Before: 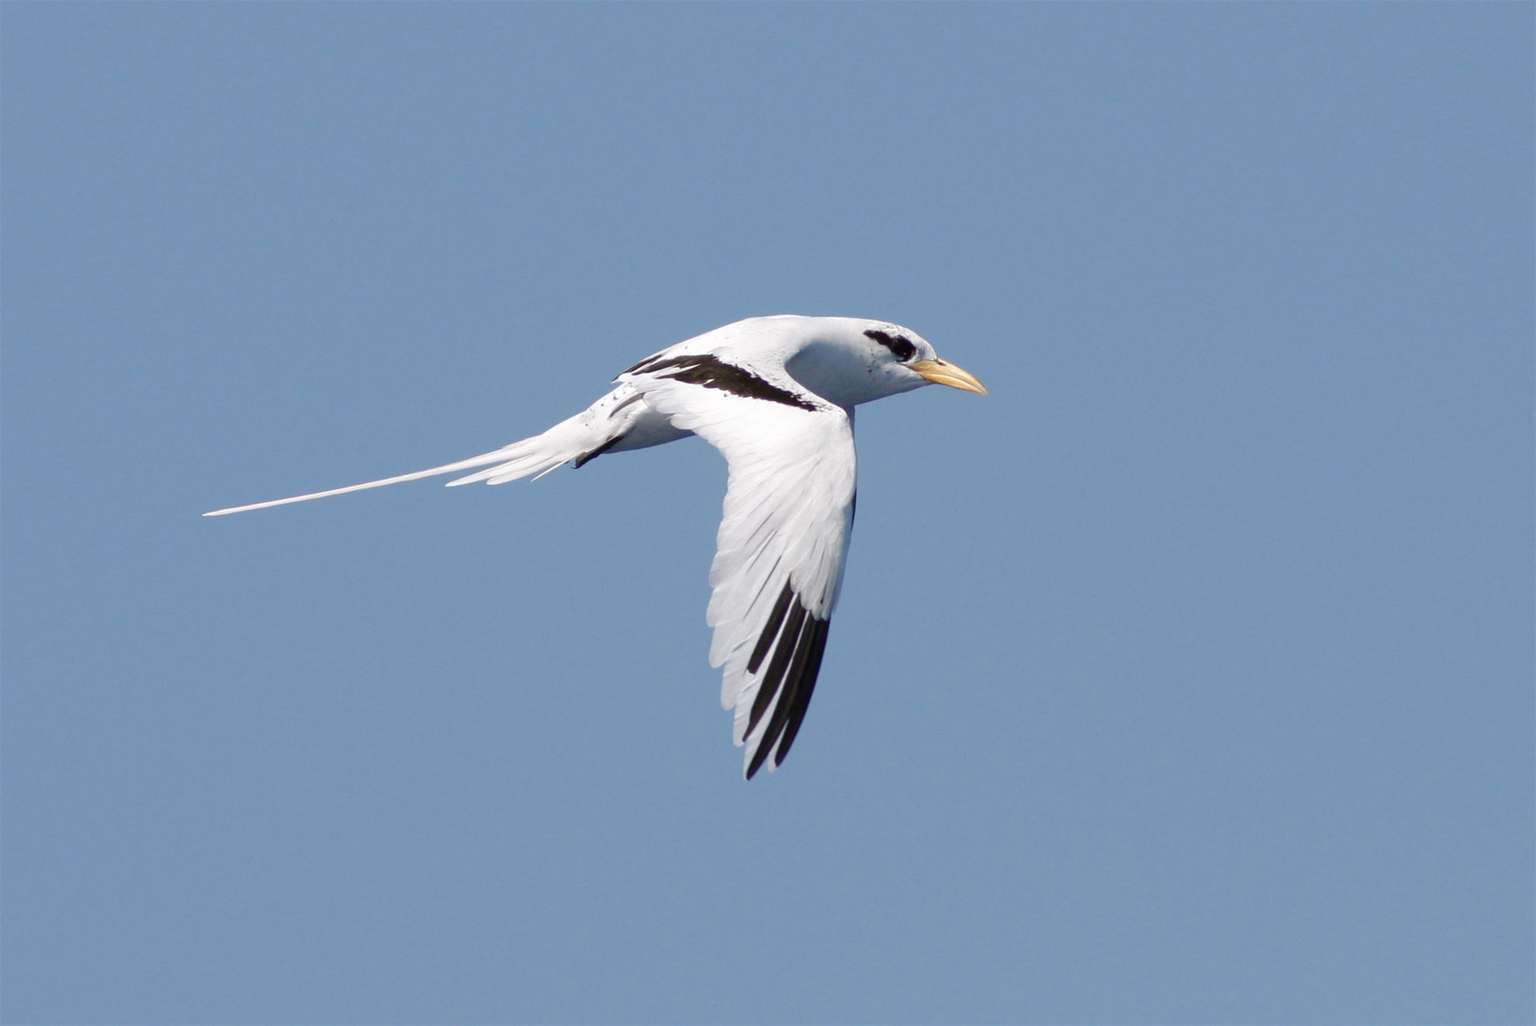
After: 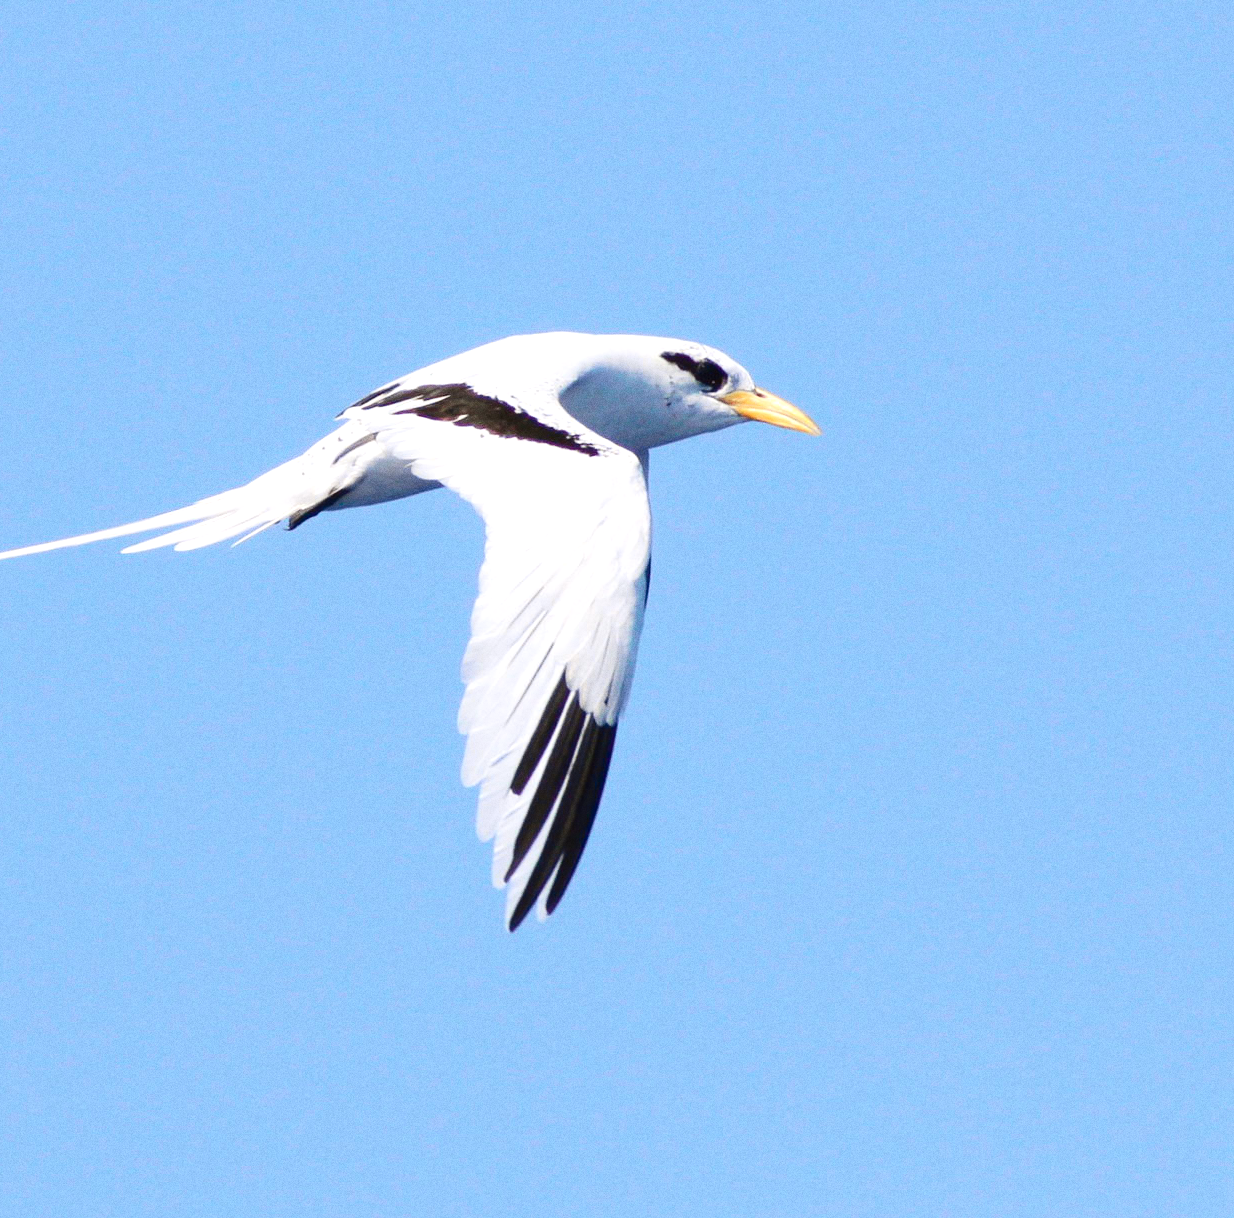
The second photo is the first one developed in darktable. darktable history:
grain: coarseness 0.47 ISO
exposure: black level correction 0, exposure 0.7 EV, compensate exposure bias true, compensate highlight preservation false
tone curve: curves: ch0 [(0, 0.011) (0.139, 0.106) (0.295, 0.271) (0.499, 0.523) (0.739, 0.782) (0.857, 0.879) (1, 0.967)]; ch1 [(0, 0) (0.272, 0.249) (0.388, 0.385) (0.469, 0.456) (0.495, 0.497) (0.524, 0.518) (0.602, 0.623) (0.725, 0.779) (1, 1)]; ch2 [(0, 0) (0.125, 0.089) (0.353, 0.329) (0.443, 0.408) (0.502, 0.499) (0.548, 0.549) (0.608, 0.635) (1, 1)], color space Lab, independent channels, preserve colors none
crop and rotate: left 22.918%, top 5.629%, right 14.711%, bottom 2.247%
